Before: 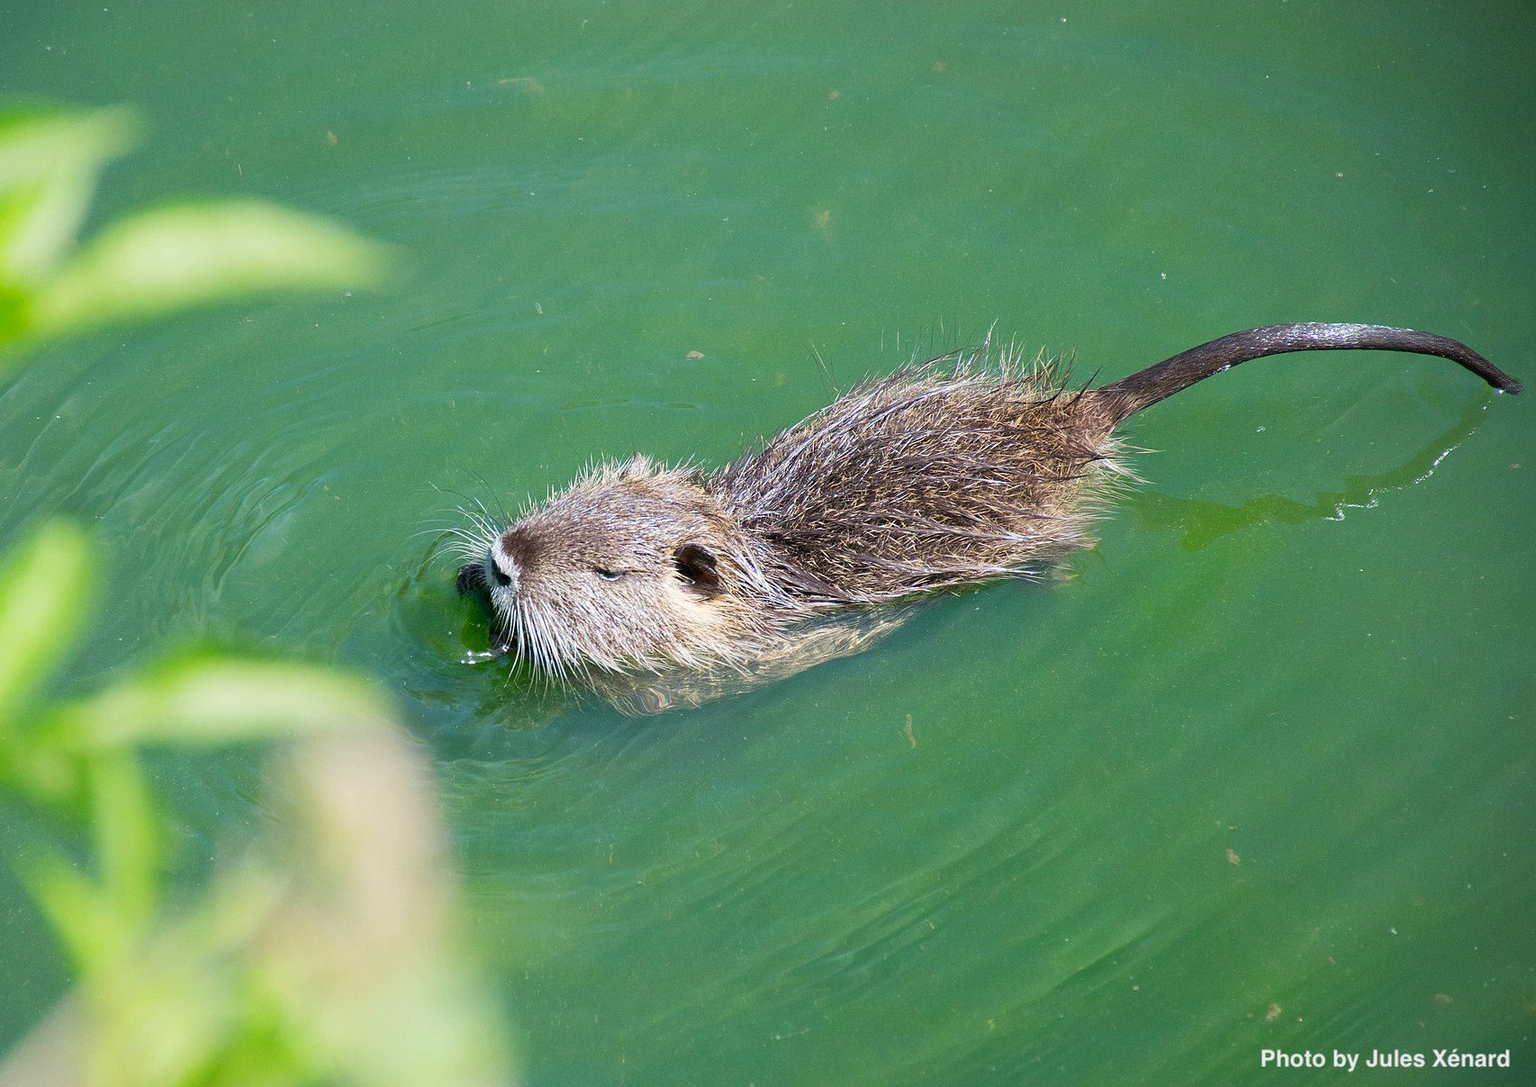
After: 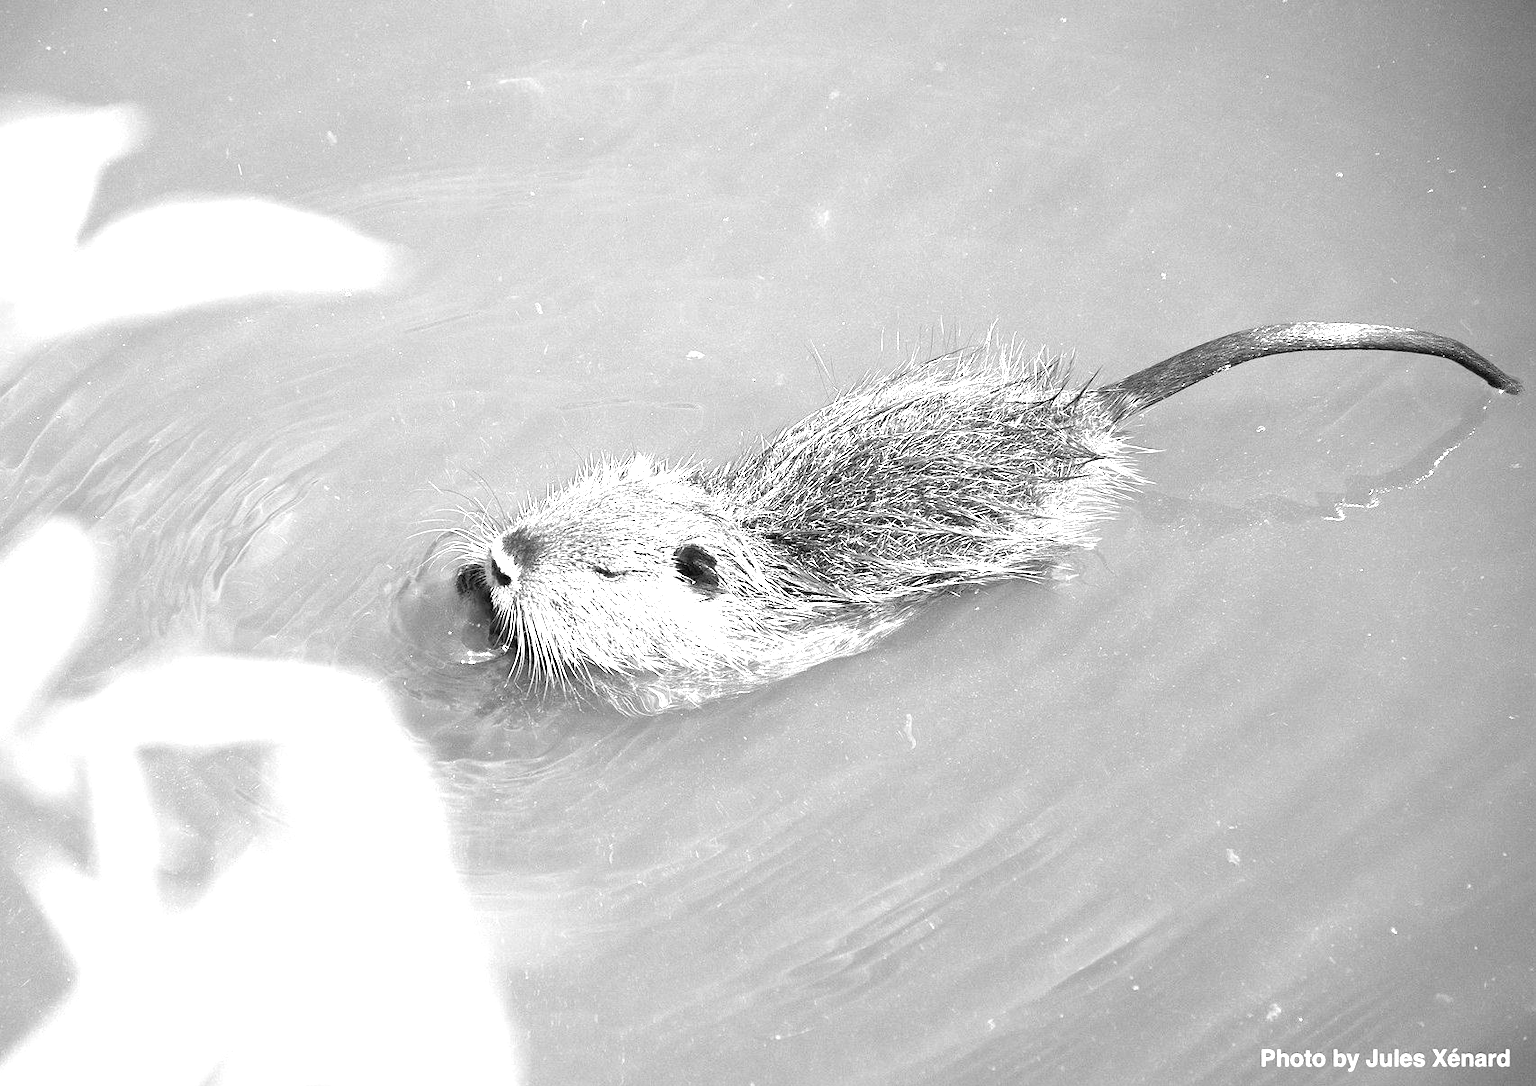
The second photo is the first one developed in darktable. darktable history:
monochrome: on, module defaults
exposure: black level correction 0, exposure 1.6 EV, compensate exposure bias true, compensate highlight preservation false
